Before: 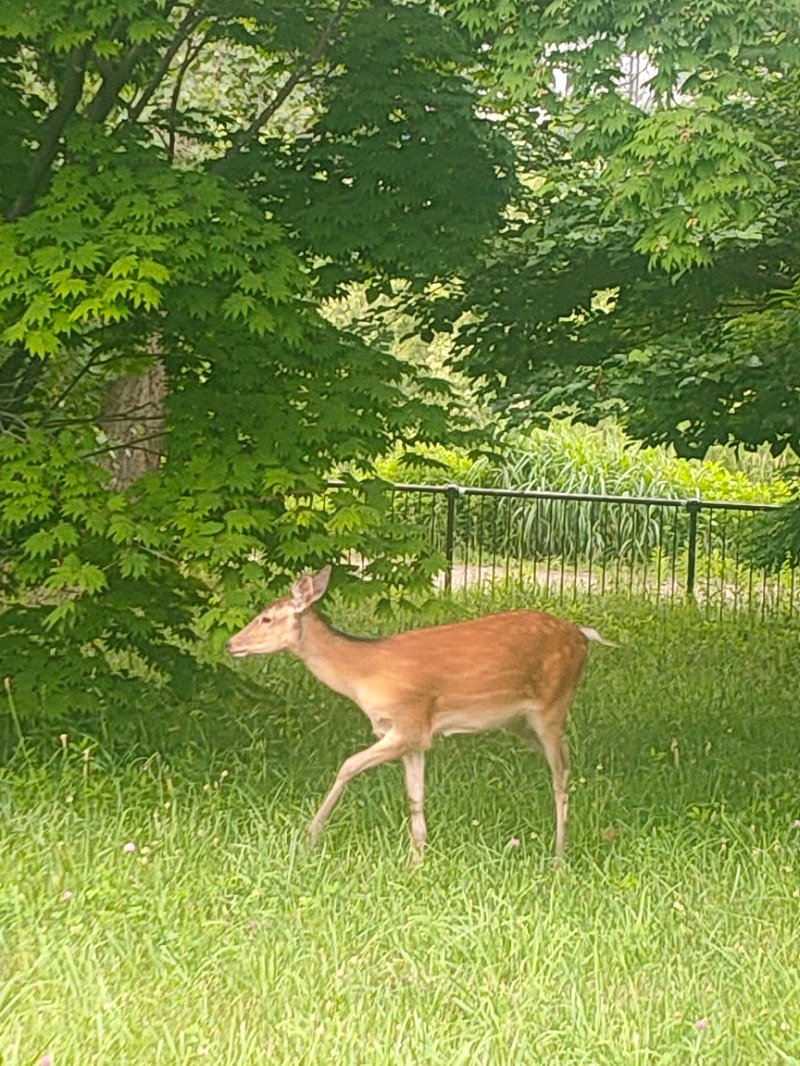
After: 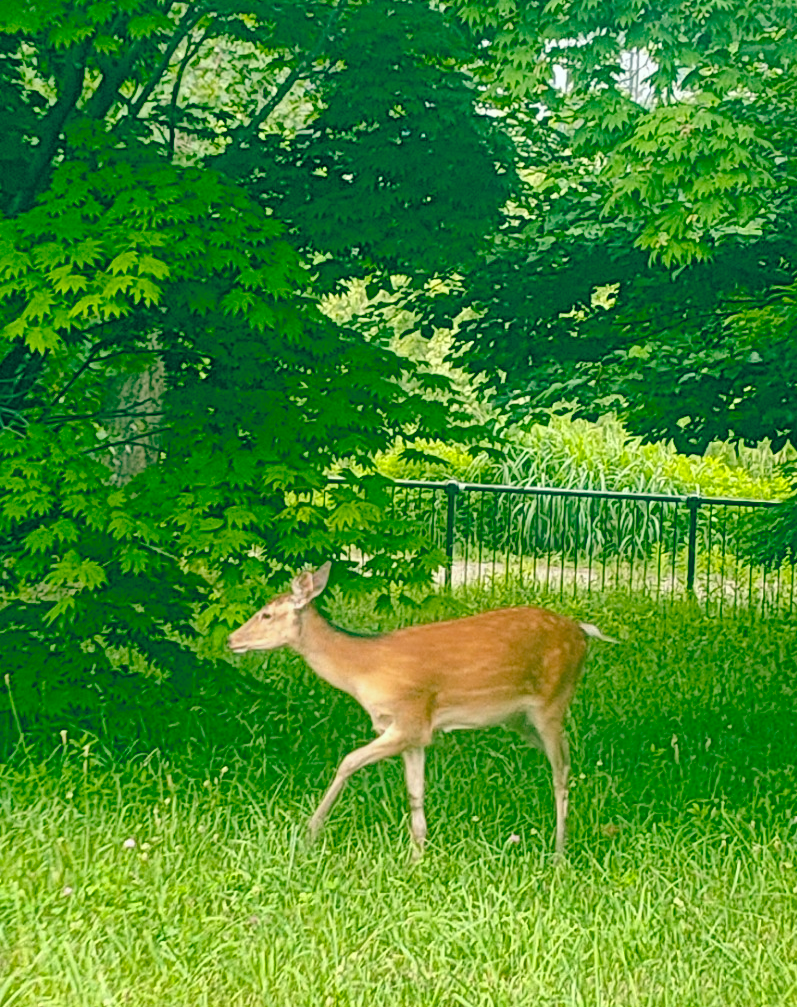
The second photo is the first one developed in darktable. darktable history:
color balance rgb: global offset › luminance -0.517%, global offset › chroma 0.903%, global offset › hue 173.13°, perceptual saturation grading › global saturation 35.108%, perceptual saturation grading › highlights -29.972%, perceptual saturation grading › shadows 35.786%, global vibrance 19.446%
crop: top 0.42%, right 0.263%, bottom 5.067%
shadows and highlights: soften with gaussian
